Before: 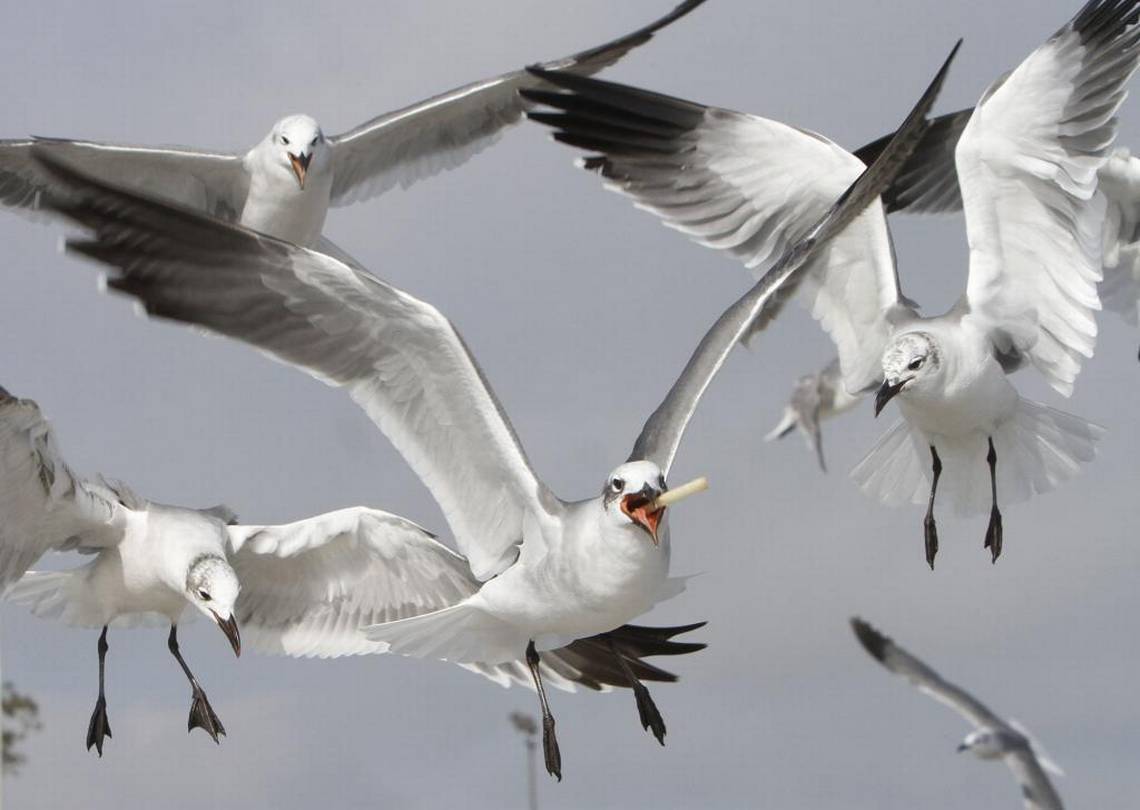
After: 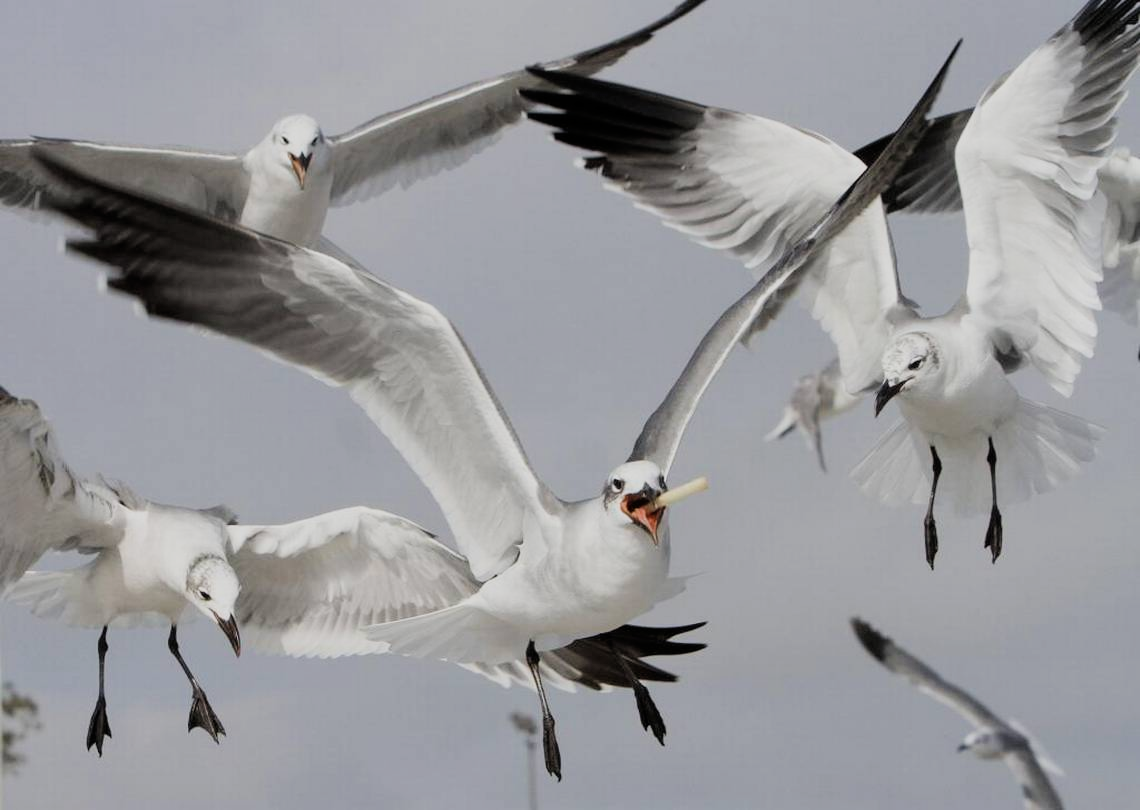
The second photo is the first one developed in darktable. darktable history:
filmic rgb: middle gray luminance 29.08%, black relative exposure -10.24 EV, white relative exposure 5.48 EV, threshold 5.96 EV, target black luminance 0%, hardness 3.96, latitude 2.85%, contrast 1.123, highlights saturation mix 6.08%, shadows ↔ highlights balance 14.4%, iterations of high-quality reconstruction 0, enable highlight reconstruction true
